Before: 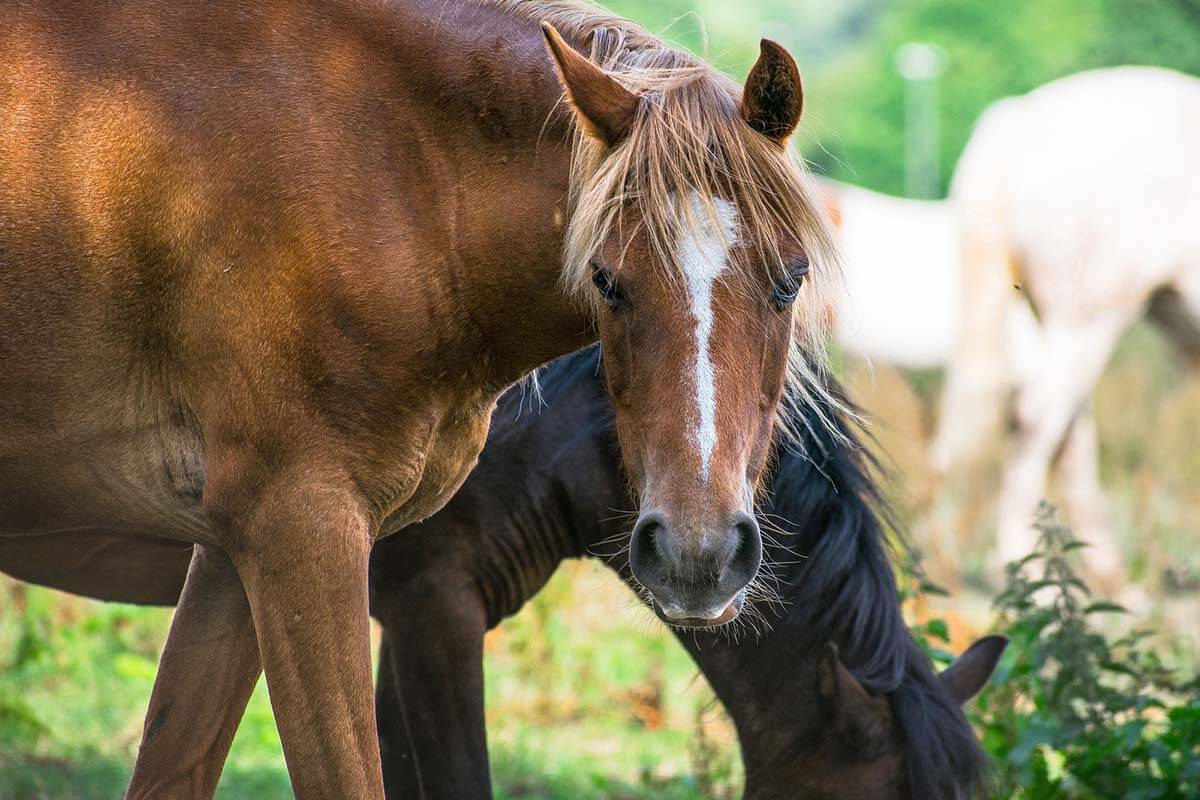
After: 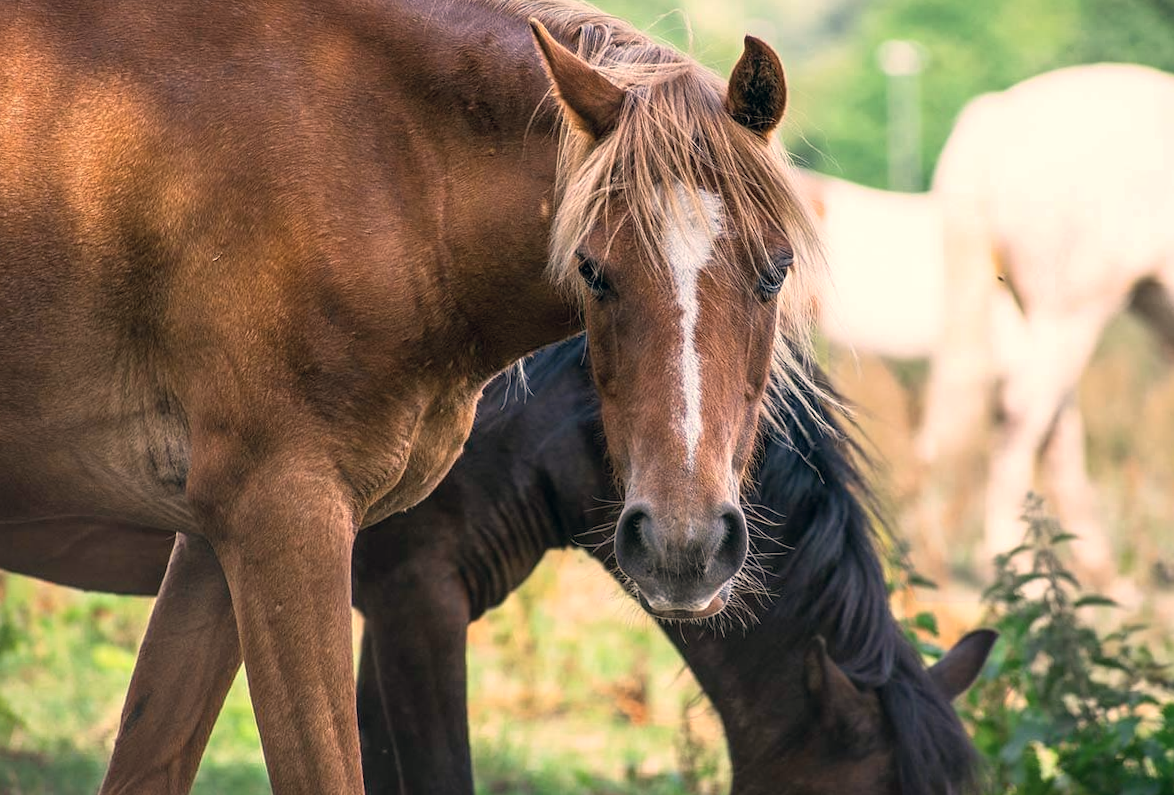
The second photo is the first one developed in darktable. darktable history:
white balance: red 1.127, blue 0.943
rotate and perspective: rotation 0.226°, lens shift (vertical) -0.042, crop left 0.023, crop right 0.982, crop top 0.006, crop bottom 0.994
color correction: highlights a* 2.75, highlights b* 5, shadows a* -2.04, shadows b* -4.84, saturation 0.8
